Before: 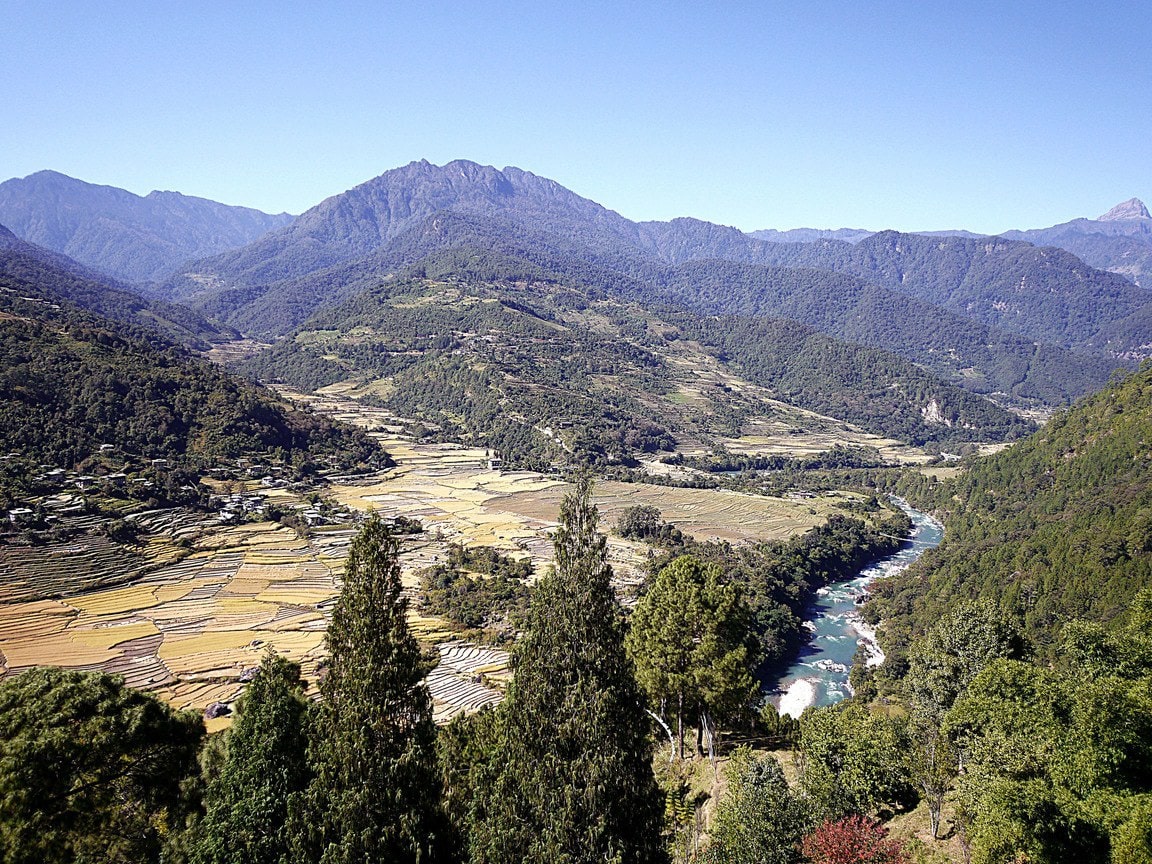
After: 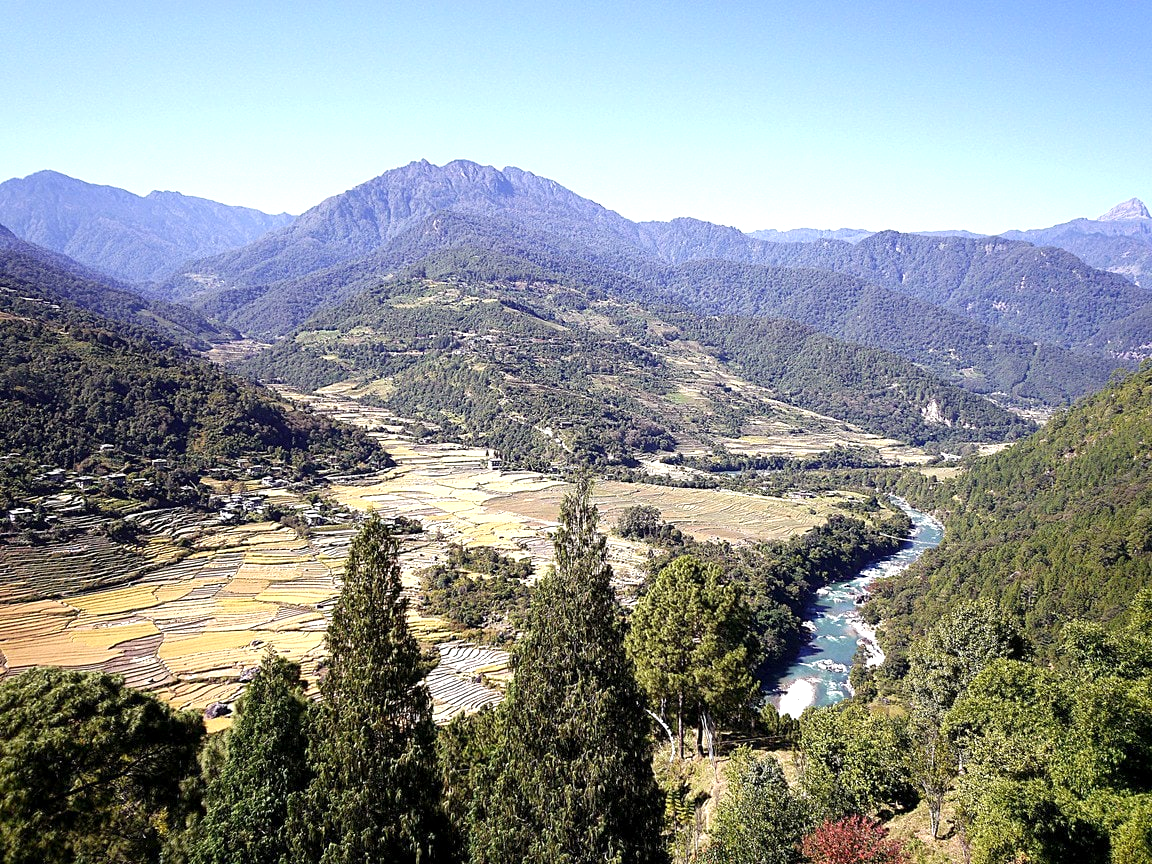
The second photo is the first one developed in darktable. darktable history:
exposure: black level correction 0.001, exposure 0.5 EV, compensate exposure bias true, compensate highlight preservation false
base curve: preserve colors none
